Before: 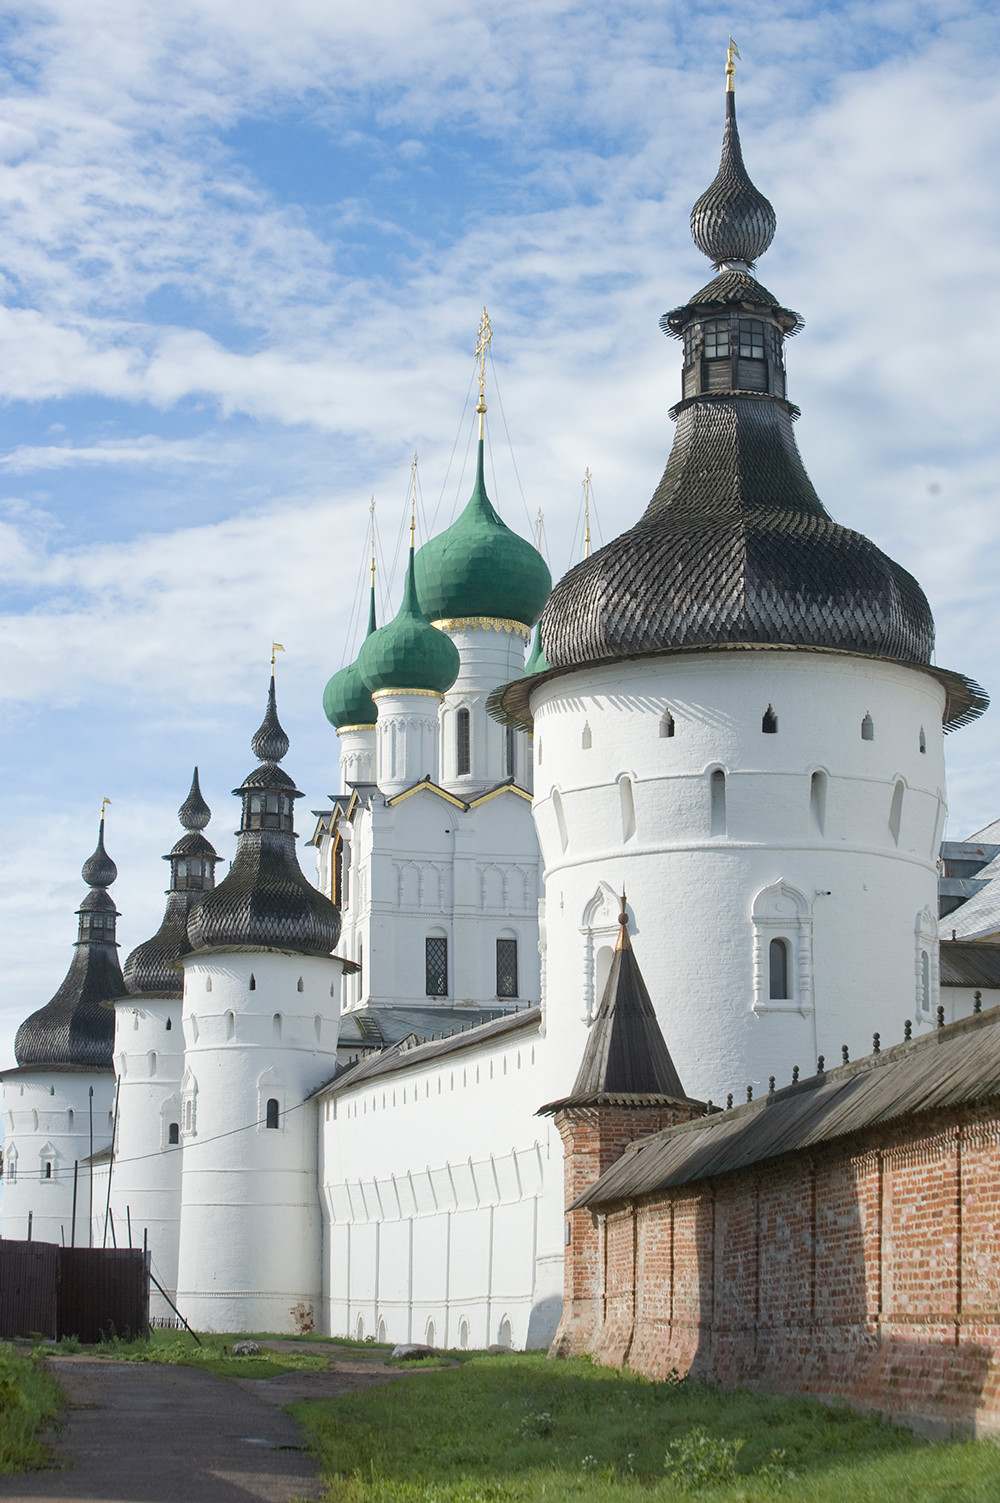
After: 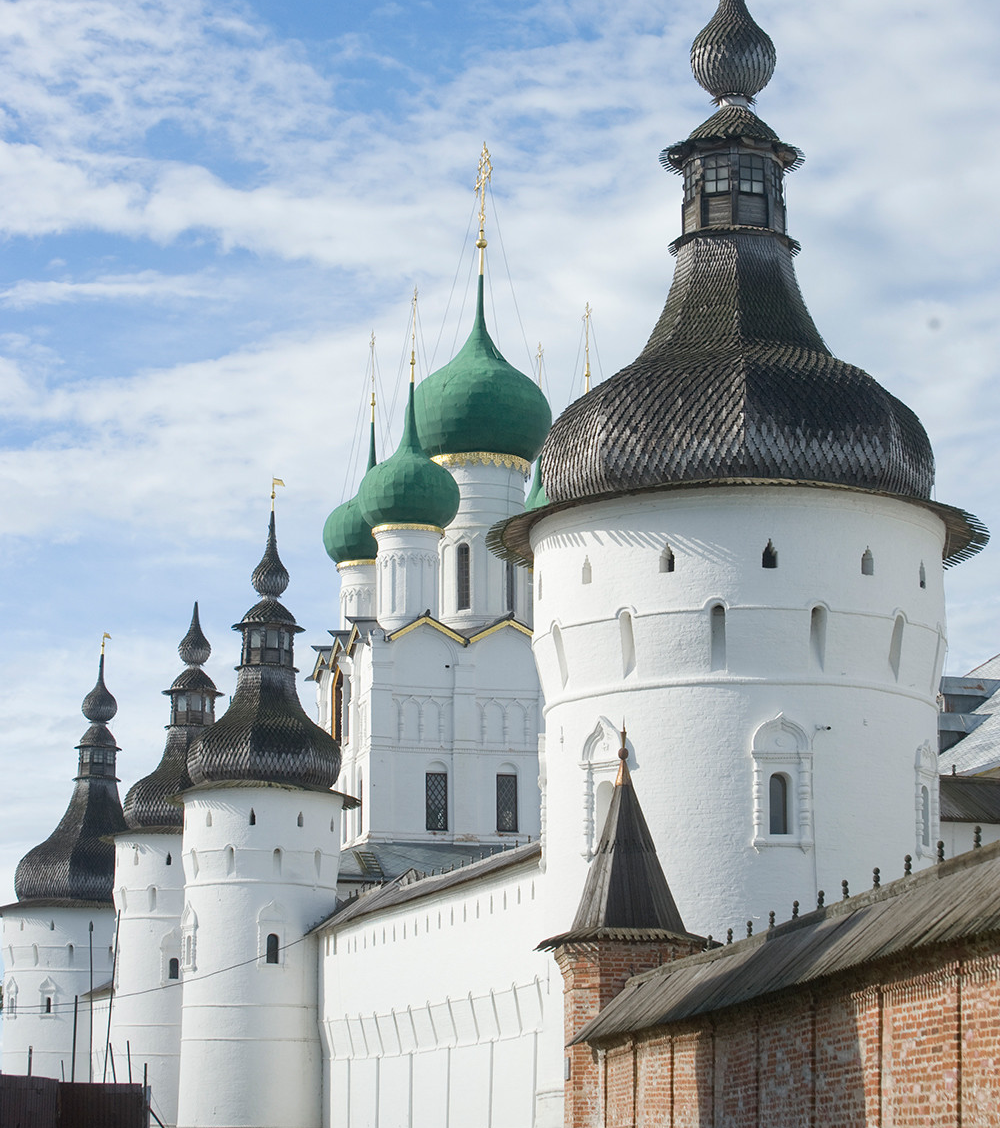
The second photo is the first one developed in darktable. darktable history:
crop: top 11.023%, bottom 13.899%
